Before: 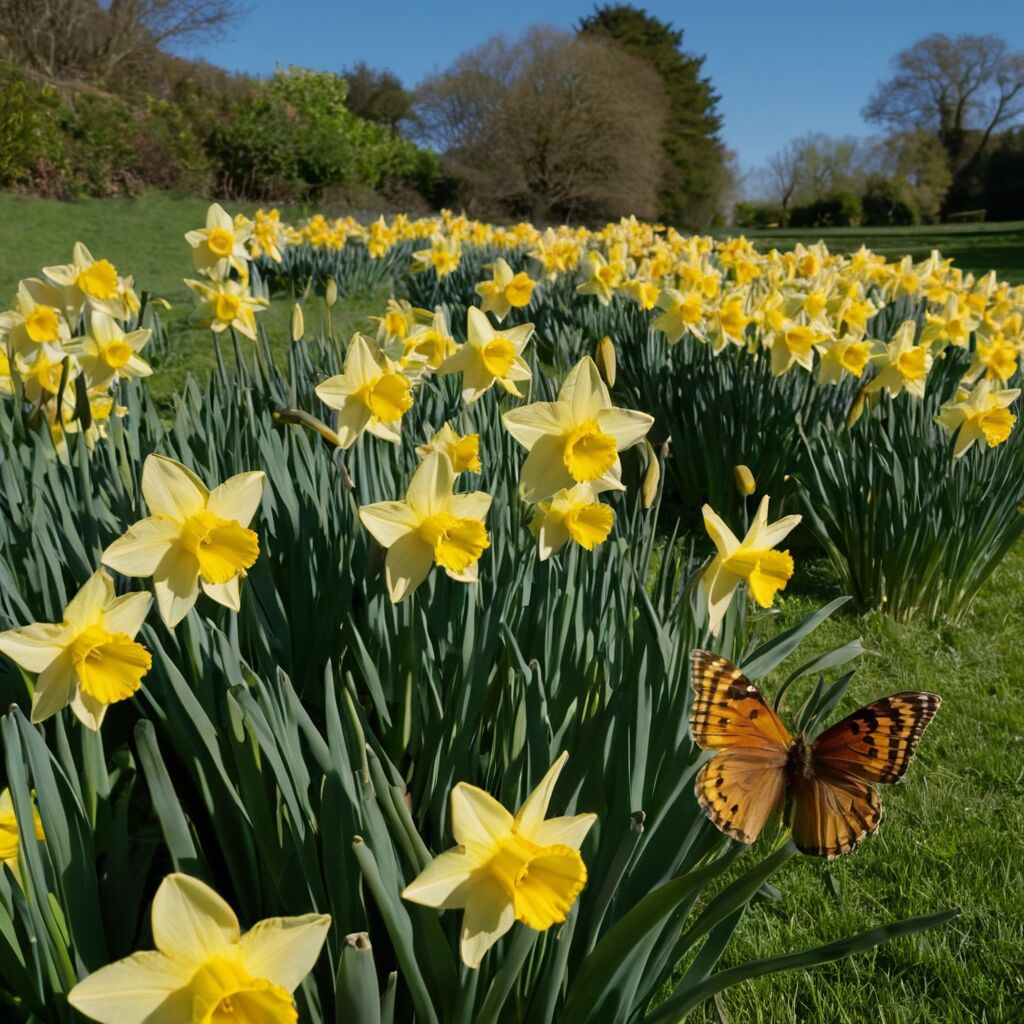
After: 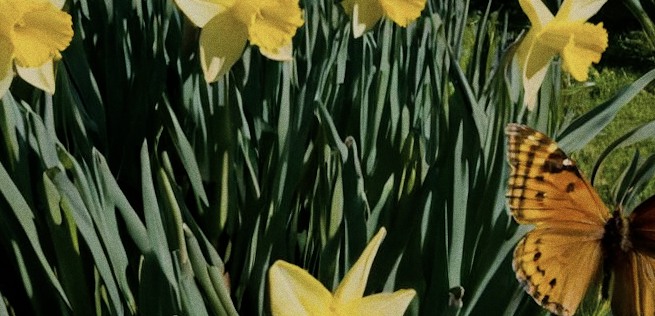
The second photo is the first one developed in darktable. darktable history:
crop: left 18.091%, top 51.13%, right 17.525%, bottom 16.85%
color balance rgb: perceptual saturation grading › global saturation 25%, global vibrance 20%
grain: coarseness 0.09 ISO
color zones: curves: ch0 [(0, 0.5) (0.143, 0.5) (0.286, 0.5) (0.429, 0.504) (0.571, 0.5) (0.714, 0.509) (0.857, 0.5) (1, 0.5)]; ch1 [(0, 0.425) (0.143, 0.425) (0.286, 0.375) (0.429, 0.405) (0.571, 0.5) (0.714, 0.47) (0.857, 0.425) (1, 0.435)]; ch2 [(0, 0.5) (0.143, 0.5) (0.286, 0.5) (0.429, 0.517) (0.571, 0.5) (0.714, 0.51) (0.857, 0.5) (1, 0.5)]
filmic rgb: black relative exposure -7.65 EV, white relative exposure 4.56 EV, hardness 3.61
rotate and perspective: rotation -1°, crop left 0.011, crop right 0.989, crop top 0.025, crop bottom 0.975
